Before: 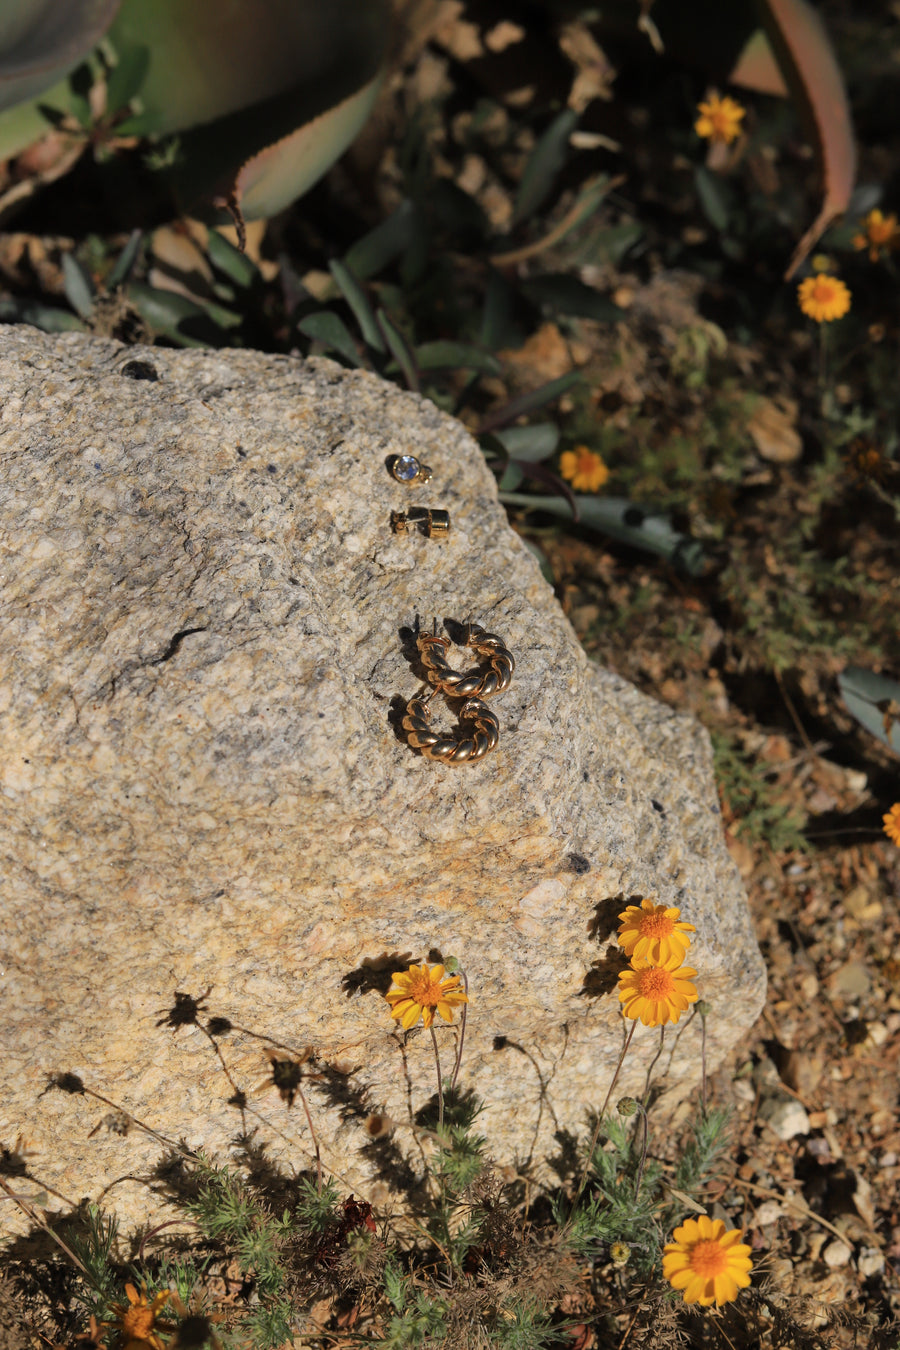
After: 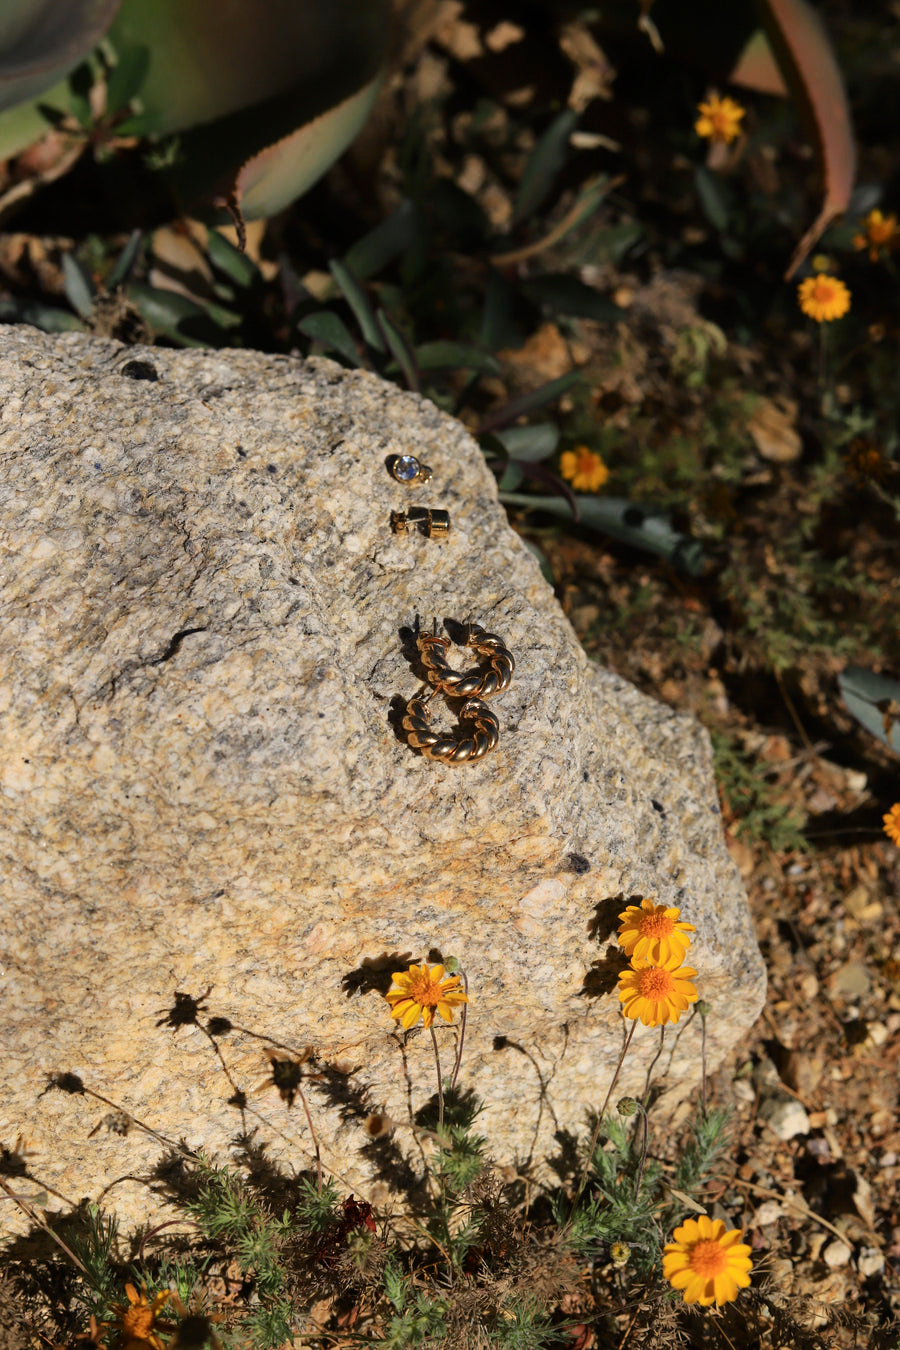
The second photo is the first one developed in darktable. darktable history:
contrast brightness saturation: contrast 0.154, brightness -0.011, saturation 0.099
